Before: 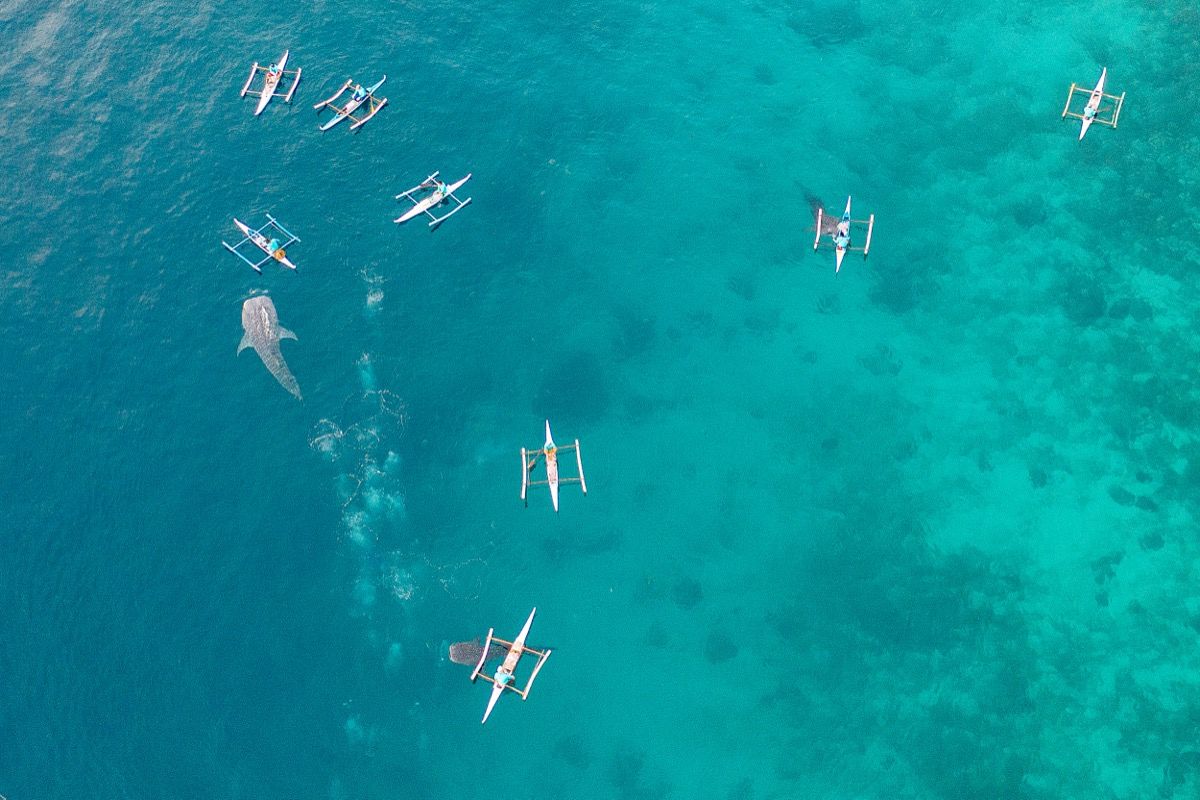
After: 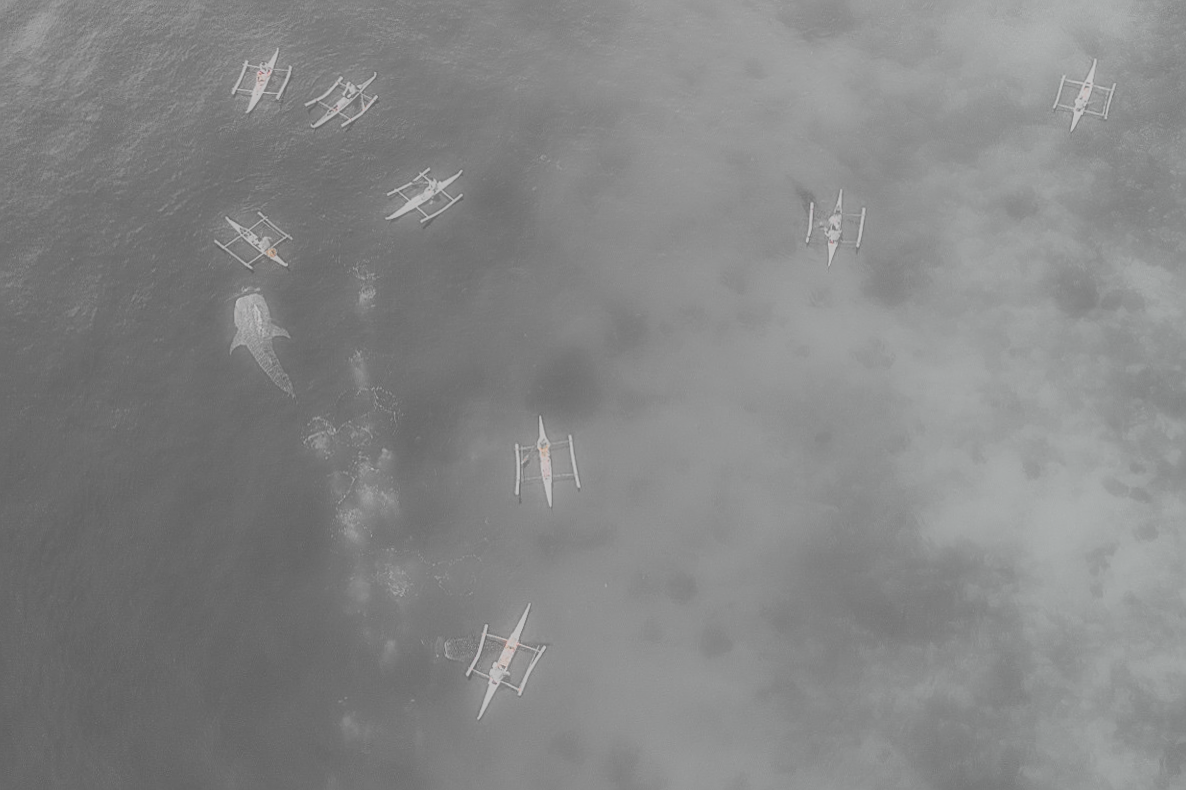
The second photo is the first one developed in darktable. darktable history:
sharpen: on, module defaults
soften: on, module defaults
filmic rgb: black relative exposure -7.65 EV, white relative exposure 4.56 EV, hardness 3.61
color zones: curves: ch0 [(0, 0.65) (0.096, 0.644) (0.221, 0.539) (0.429, 0.5) (0.571, 0.5) (0.714, 0.5) (0.857, 0.5) (1, 0.65)]; ch1 [(0, 0.5) (0.143, 0.5) (0.257, -0.002) (0.429, 0.04) (0.571, -0.001) (0.714, -0.015) (0.857, 0.024) (1, 0.5)]
rotate and perspective: rotation -0.45°, automatic cropping original format, crop left 0.008, crop right 0.992, crop top 0.012, crop bottom 0.988
grain: coarseness 0.81 ISO, strength 1.34%, mid-tones bias 0%
